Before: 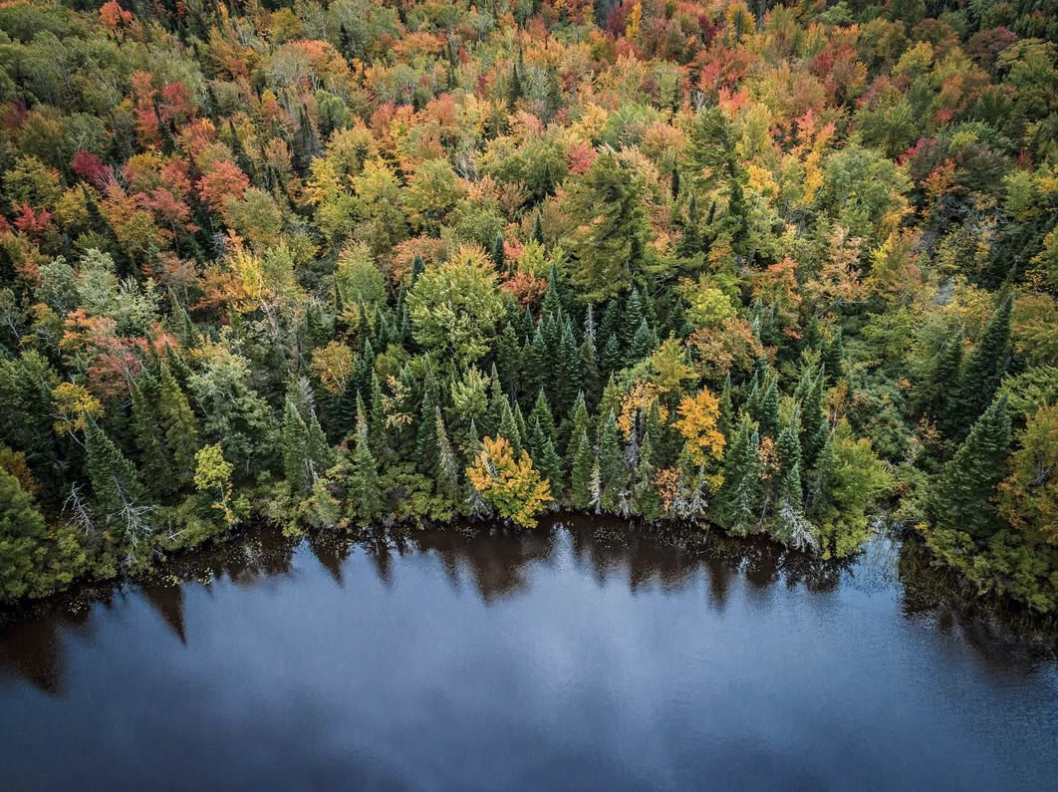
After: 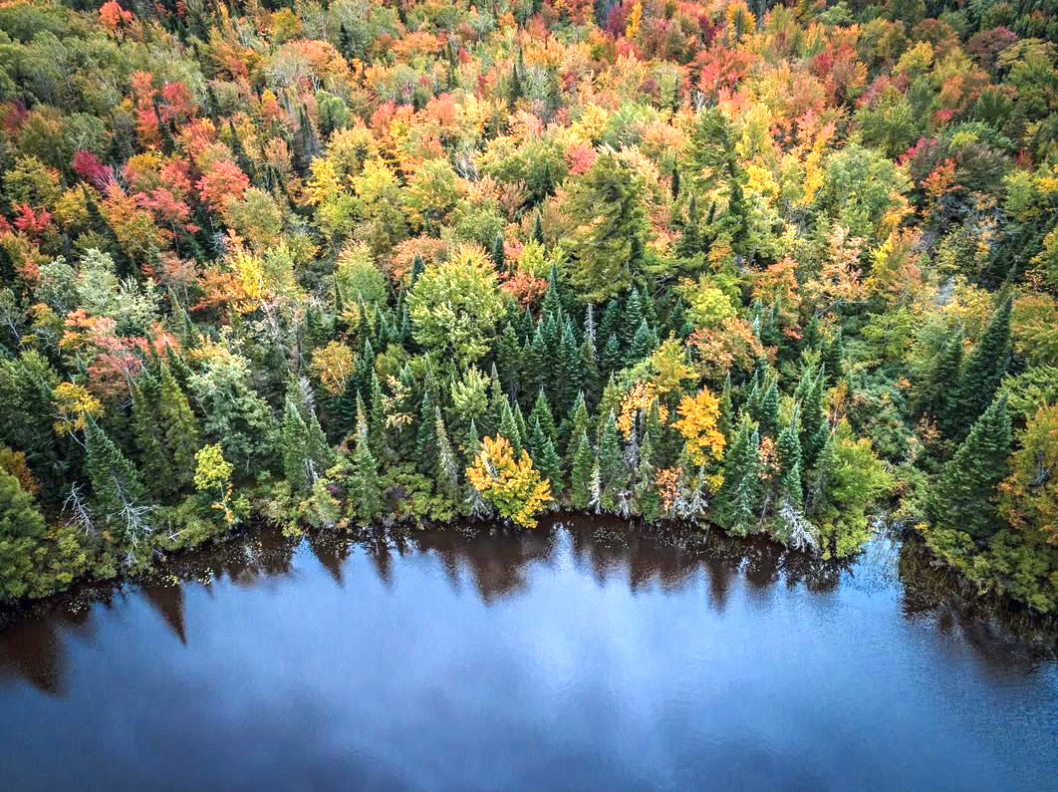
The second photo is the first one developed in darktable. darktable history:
exposure: black level correction 0, exposure 0.891 EV, compensate highlight preservation false
color calibration: illuminant as shot in camera, x 0.358, y 0.373, temperature 4628.91 K
